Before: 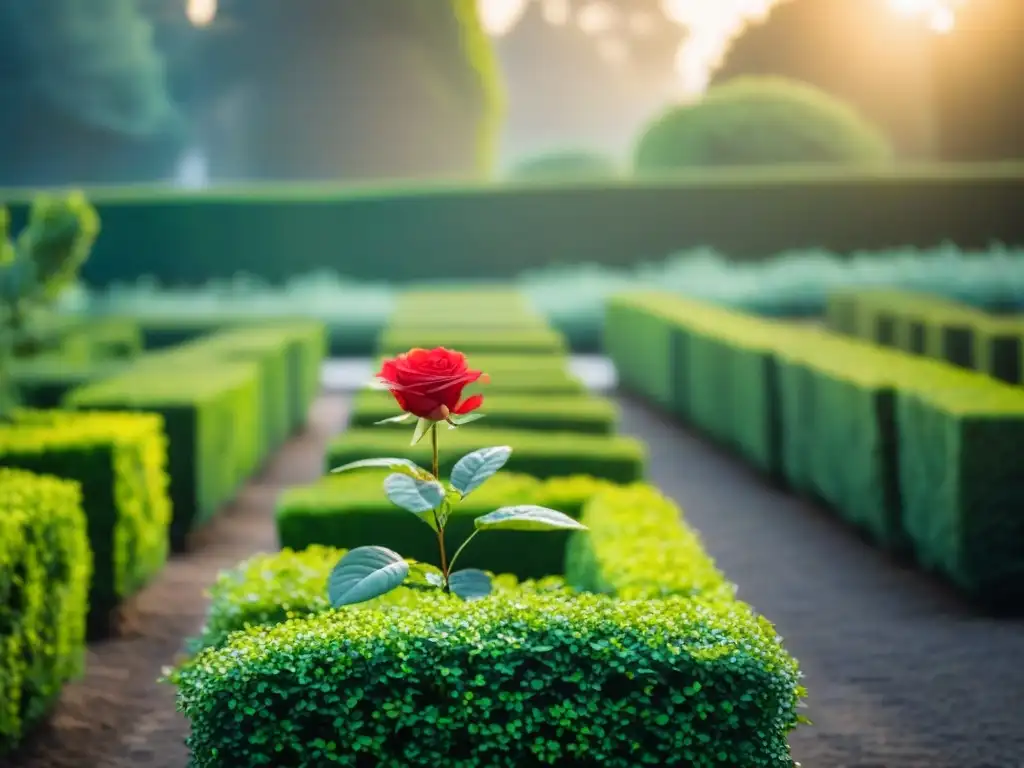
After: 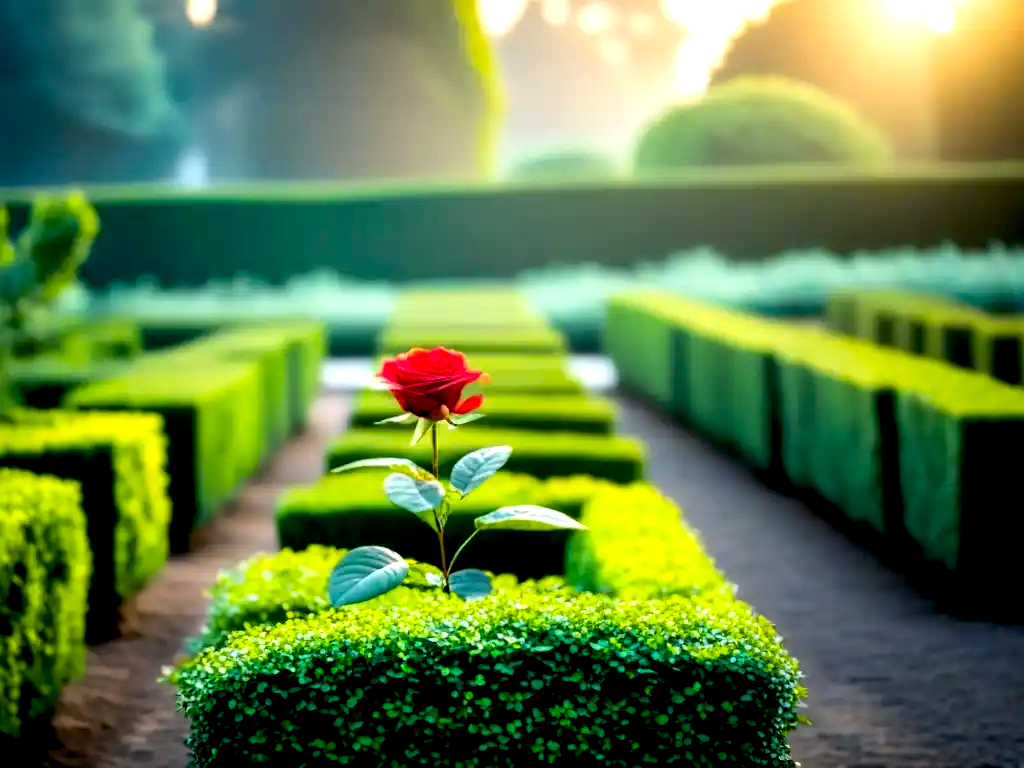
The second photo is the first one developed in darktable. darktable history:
tone equalizer: -8 EV -0.773 EV, -7 EV -0.717 EV, -6 EV -0.627 EV, -5 EV -0.421 EV, -3 EV 0.372 EV, -2 EV 0.6 EV, -1 EV 0.688 EV, +0 EV 0.775 EV, edges refinement/feathering 500, mask exposure compensation -1.57 EV, preserve details no
color balance rgb: global offset › luminance -1.419%, perceptual saturation grading › global saturation 19.379%, global vibrance 14.213%
